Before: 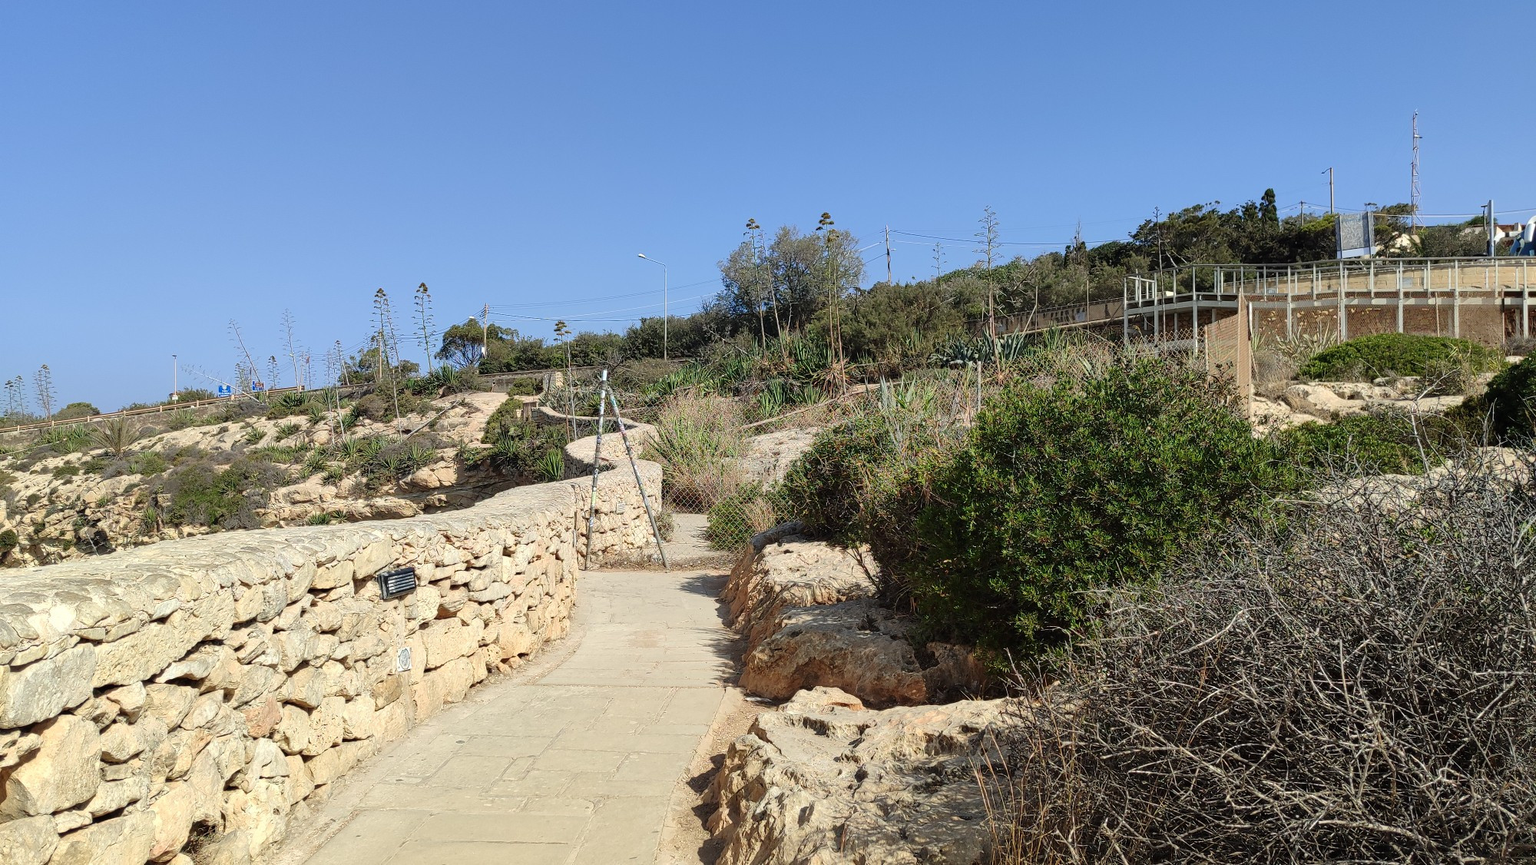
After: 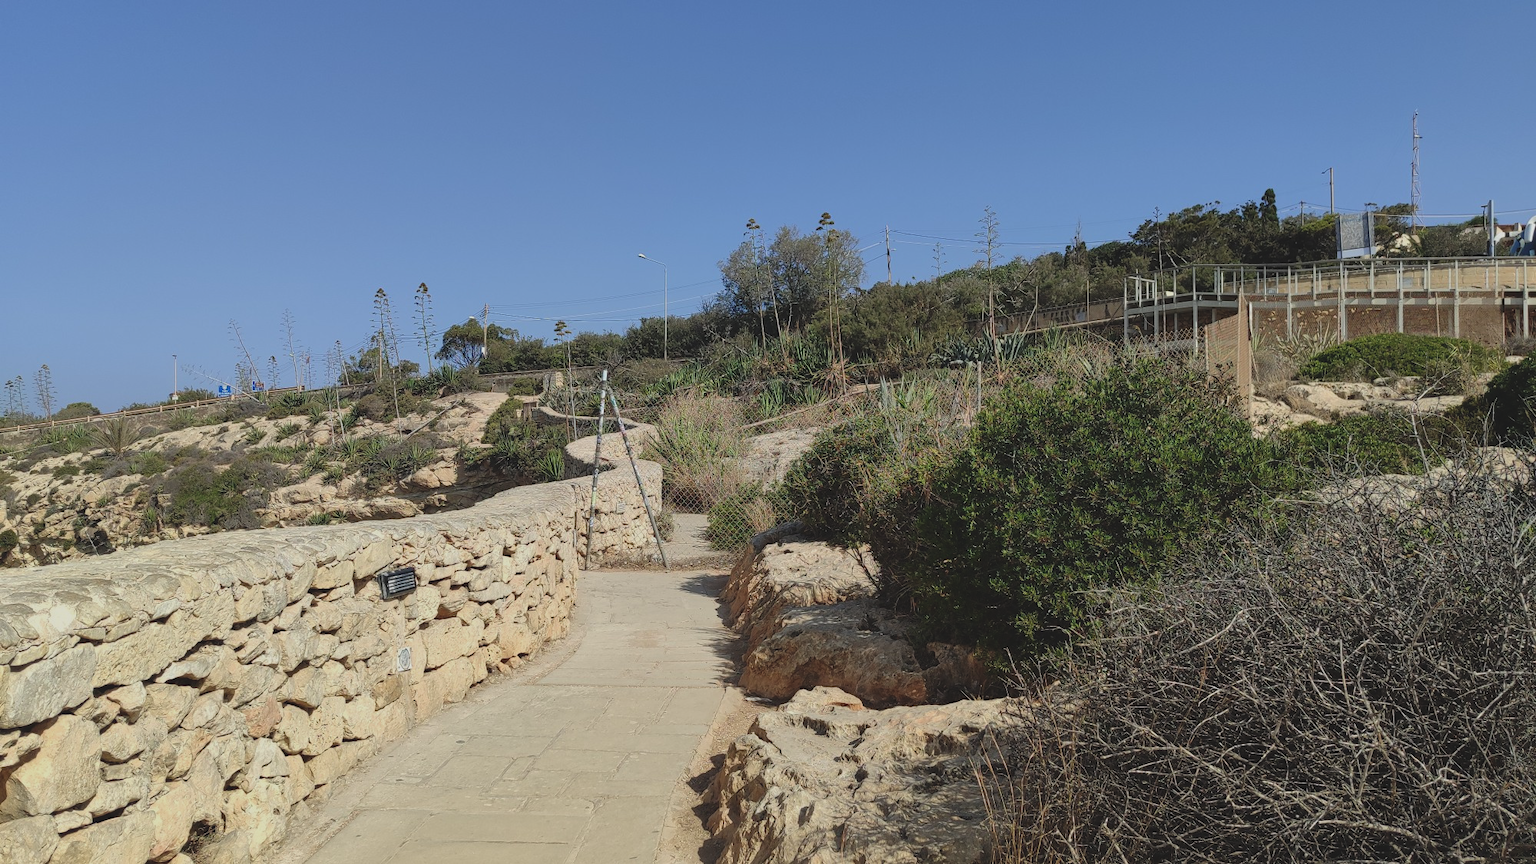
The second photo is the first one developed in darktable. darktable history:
exposure: black level correction -0.015, exposure -0.522 EV, compensate highlight preservation false
